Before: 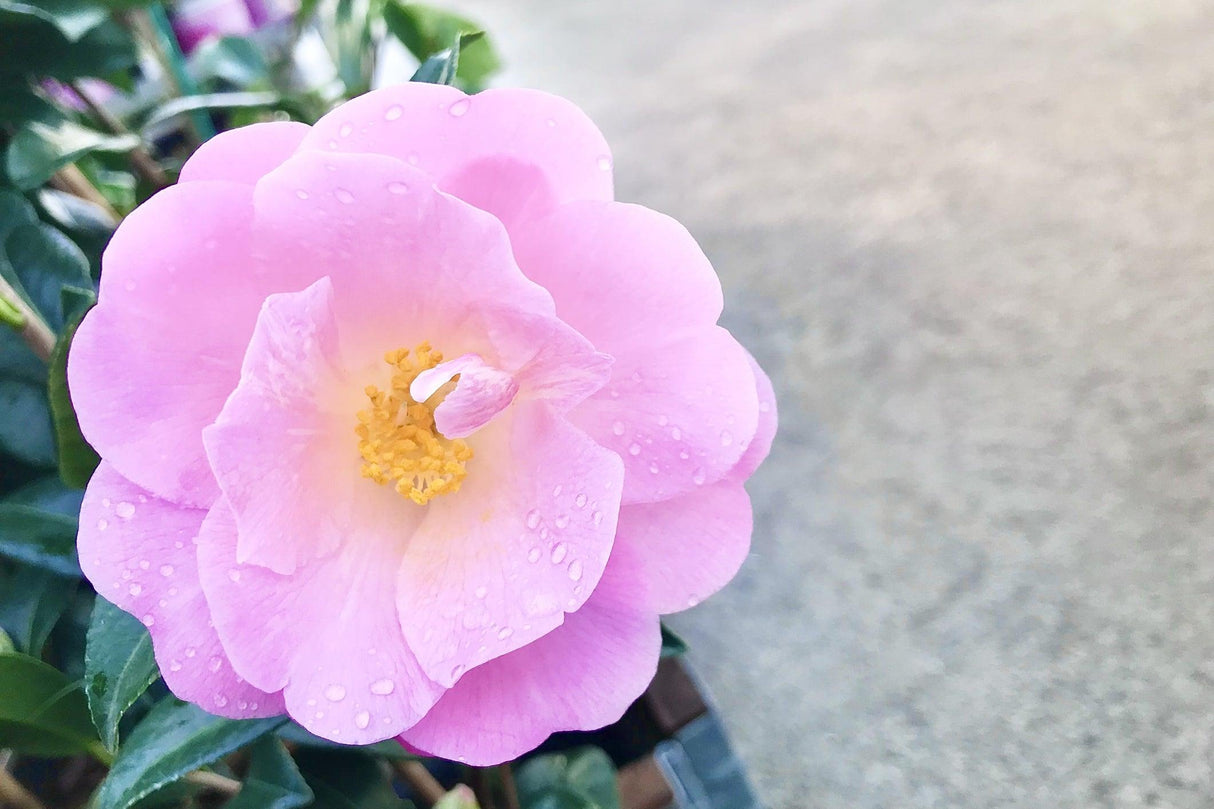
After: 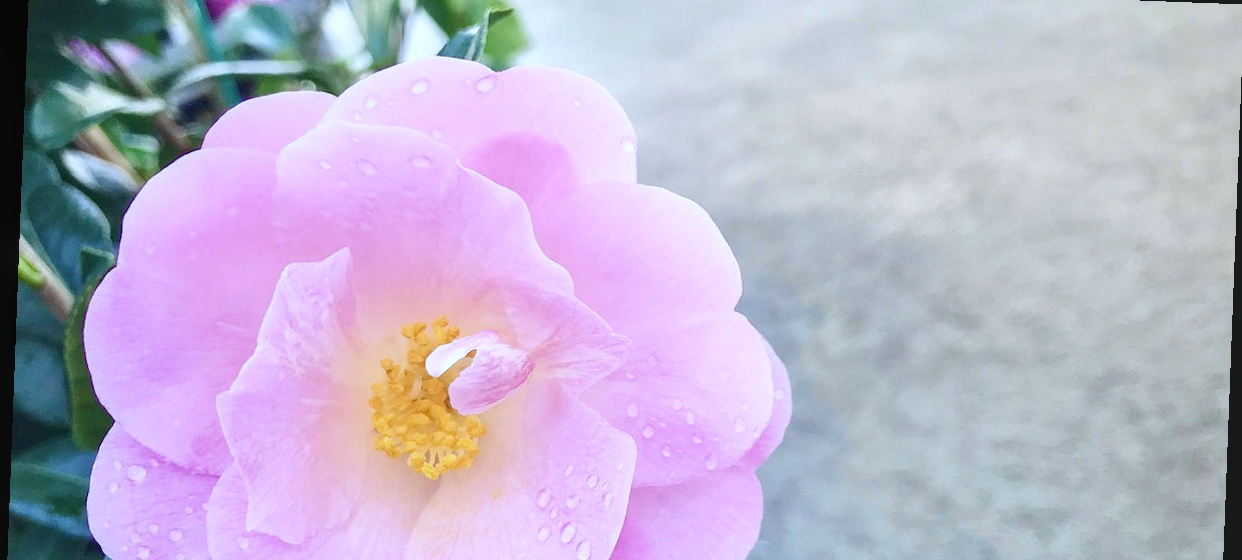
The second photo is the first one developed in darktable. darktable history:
color correction: highlights a* -8, highlights b* 3.1
rotate and perspective: rotation 2.17°, automatic cropping off
crop and rotate: top 4.848%, bottom 29.503%
white balance: red 1.004, blue 1.096
local contrast: detail 110%
